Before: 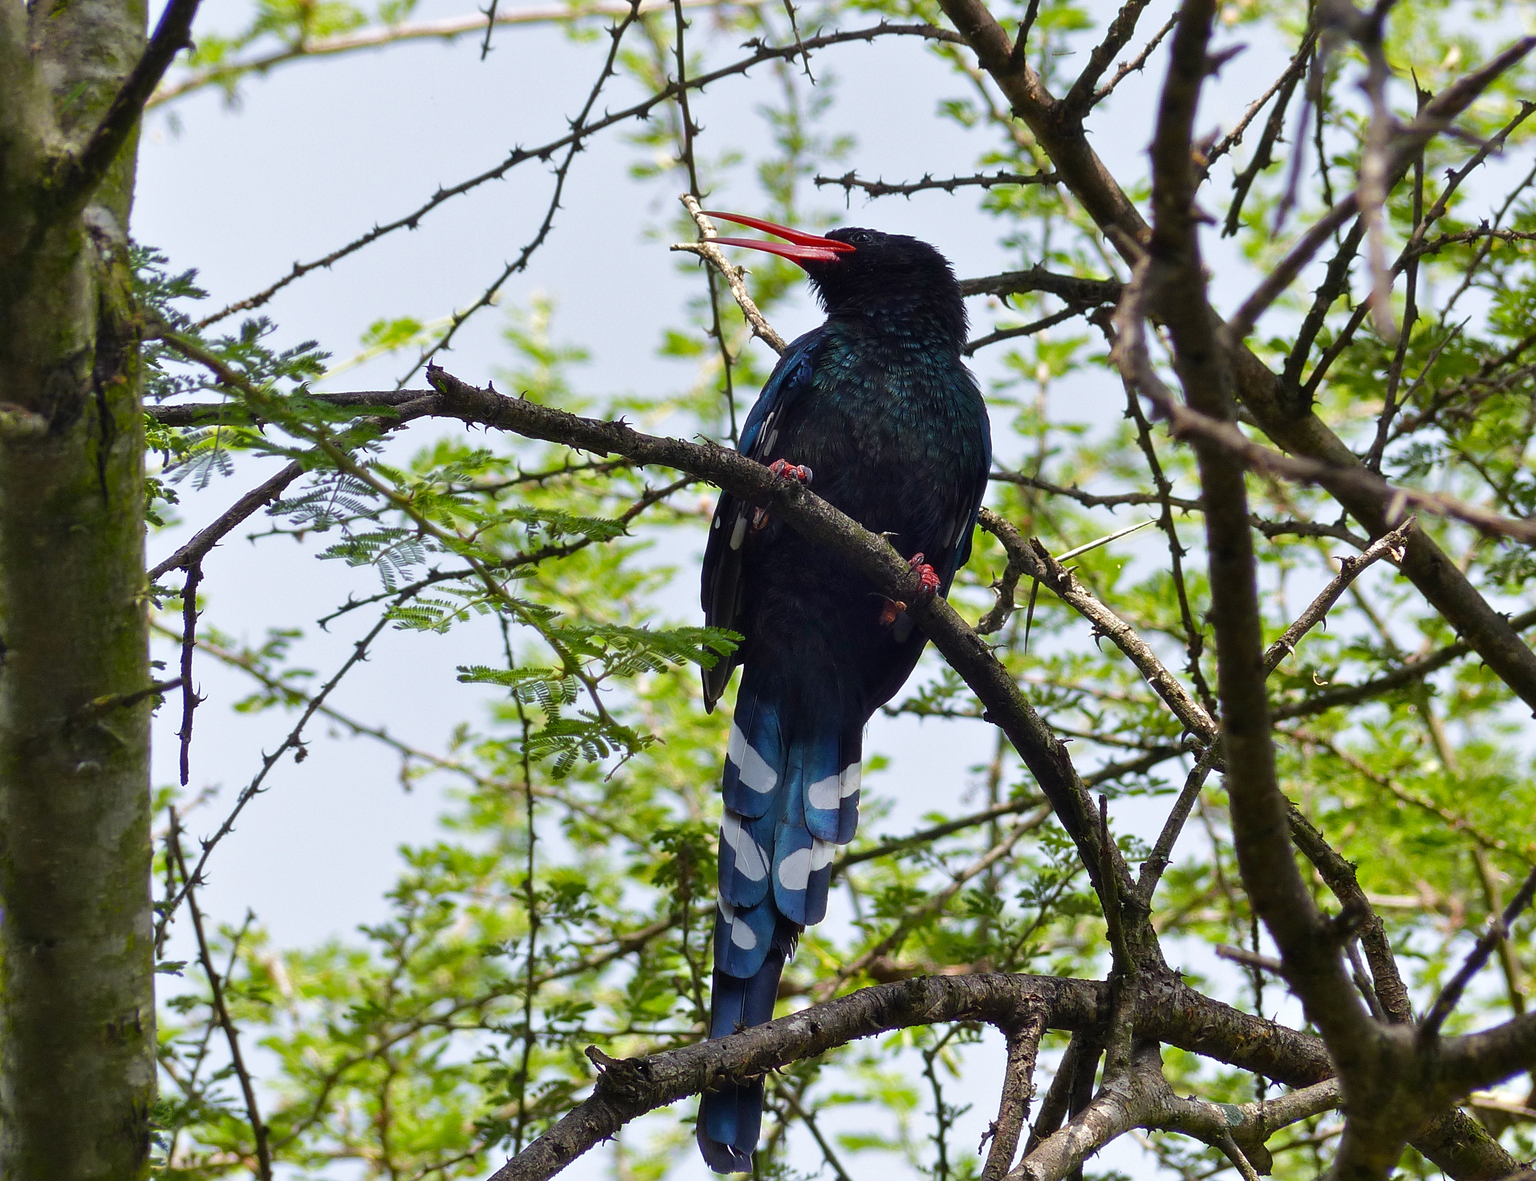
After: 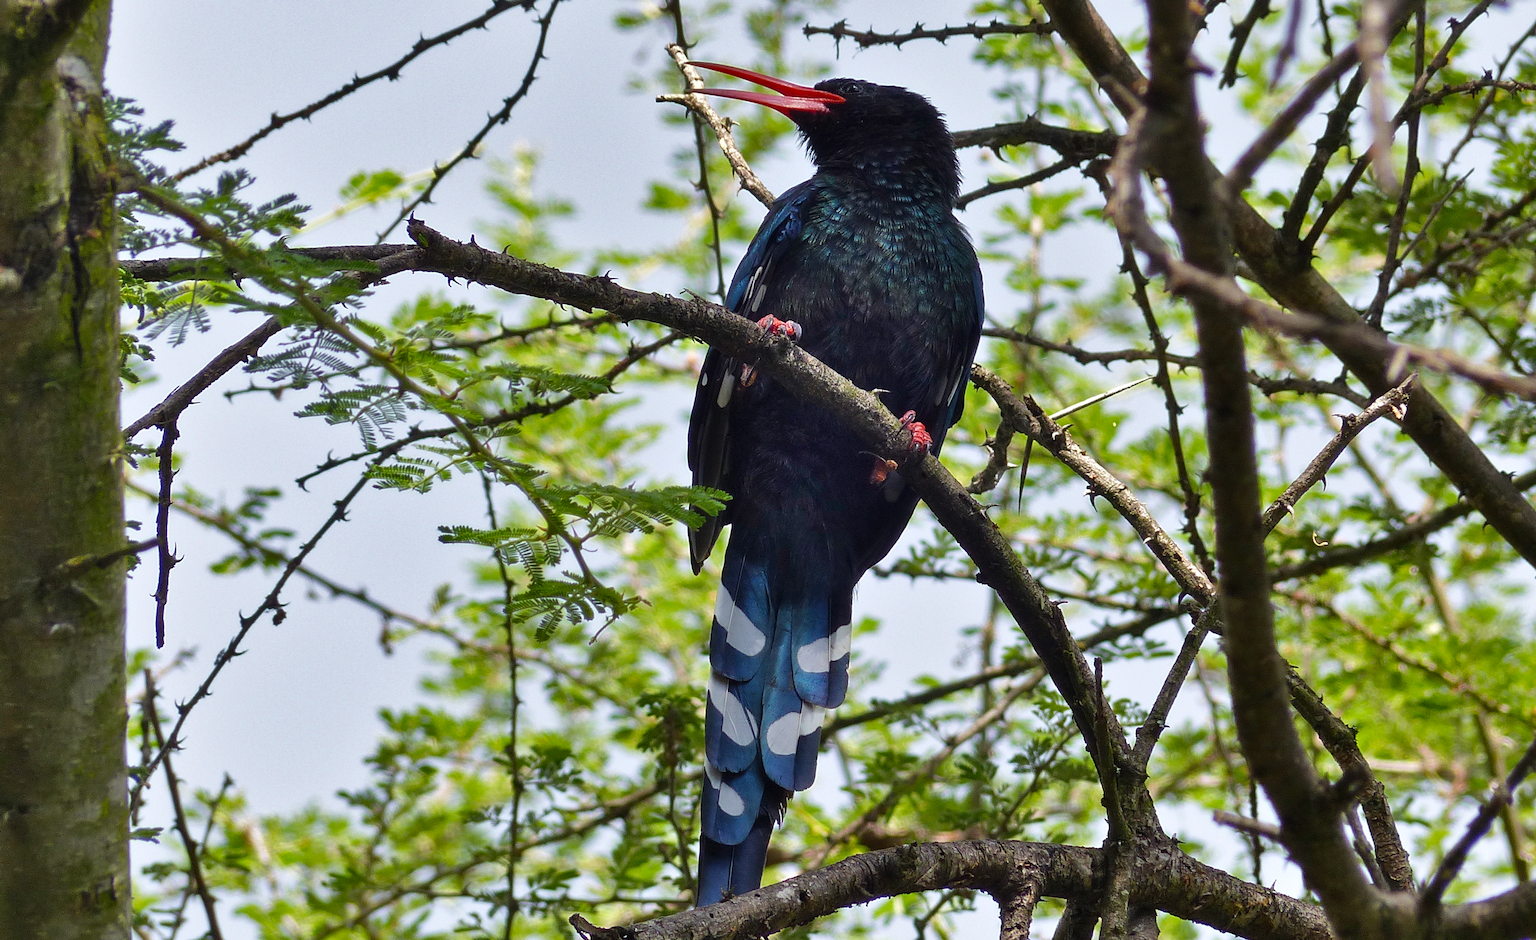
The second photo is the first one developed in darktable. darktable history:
crop and rotate: left 1.814%, top 12.818%, right 0.25%, bottom 9.225%
shadows and highlights: soften with gaussian
